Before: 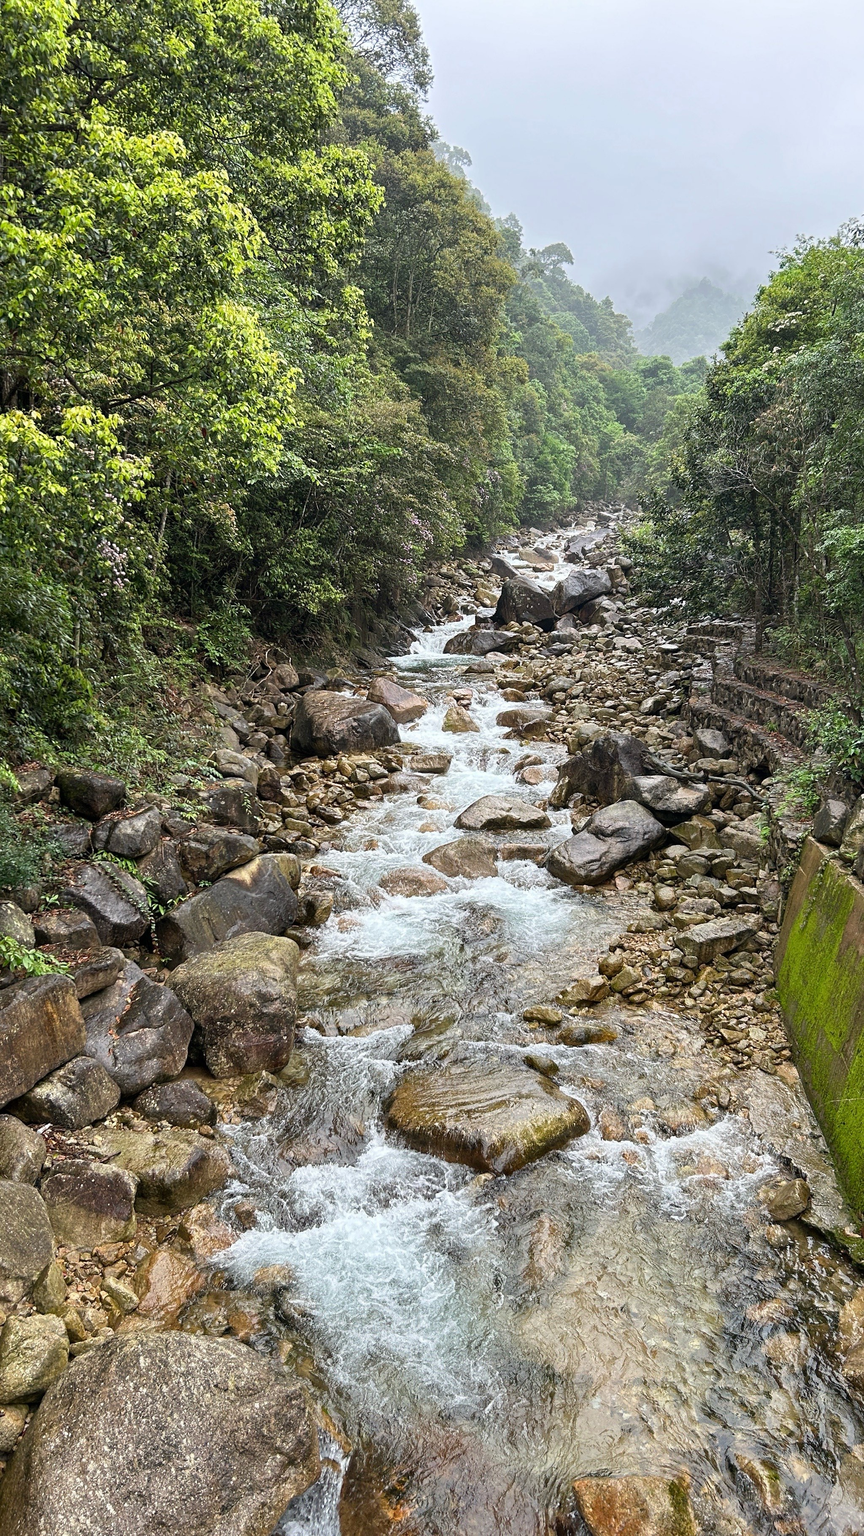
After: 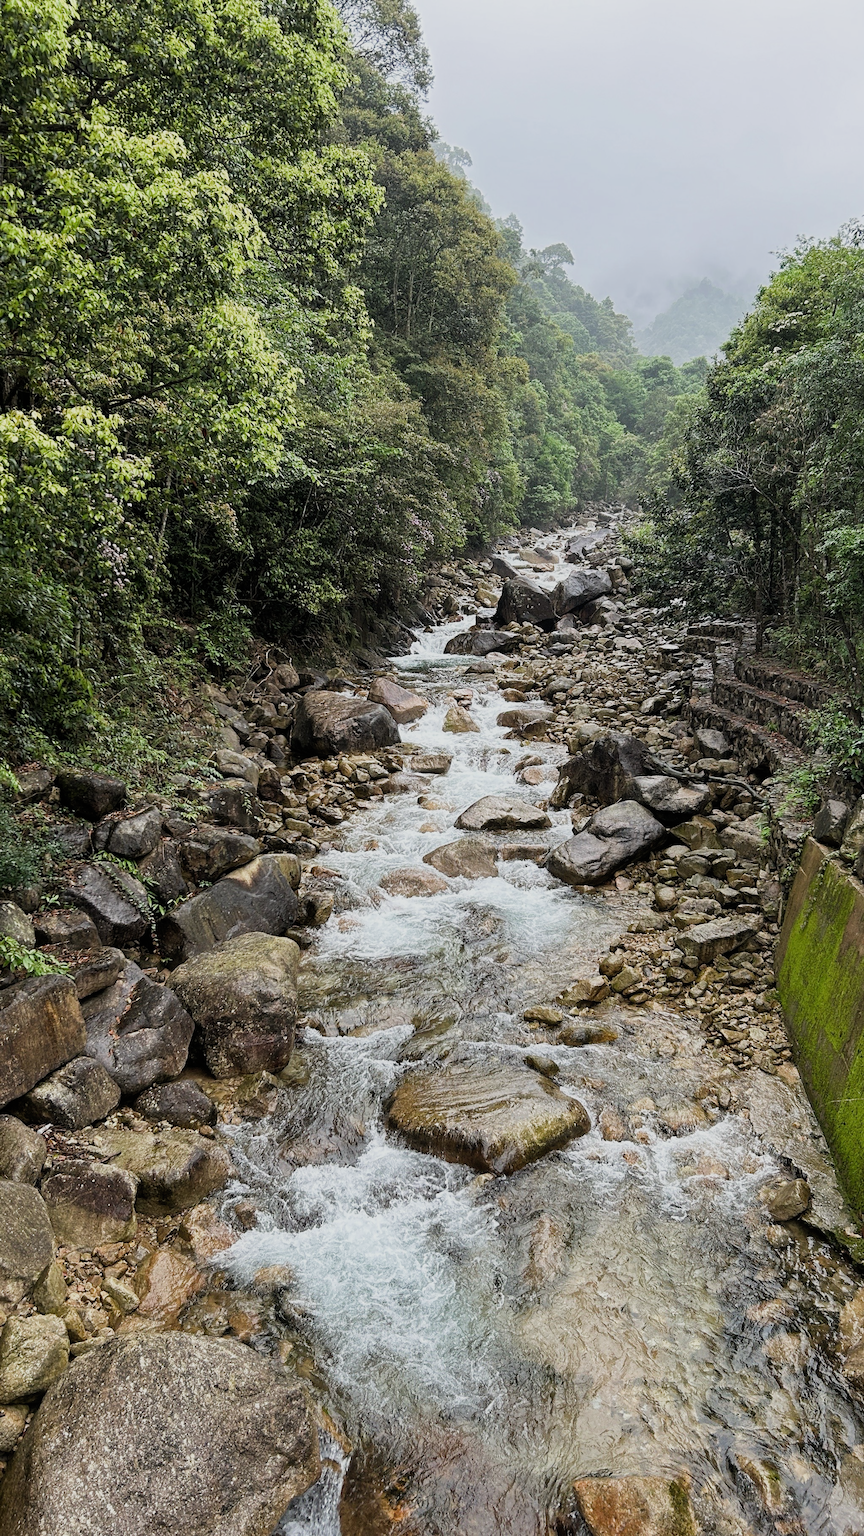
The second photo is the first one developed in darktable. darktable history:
filmic rgb: middle gray luminance 21.73%, black relative exposure -14 EV, white relative exposure 2.96 EV, threshold 6 EV, target black luminance 0%, hardness 8.81, latitude 59.69%, contrast 1.208, highlights saturation mix 5%, shadows ↔ highlights balance 41.6%, add noise in highlights 0, color science v3 (2019), use custom middle-gray values true, iterations of high-quality reconstruction 0, contrast in highlights soft, enable highlight reconstruction true
contrast equalizer: octaves 7, y [[0.6 ×6], [0.55 ×6], [0 ×6], [0 ×6], [0 ×6]], mix -0.3
rgb levels: preserve colors max RGB
